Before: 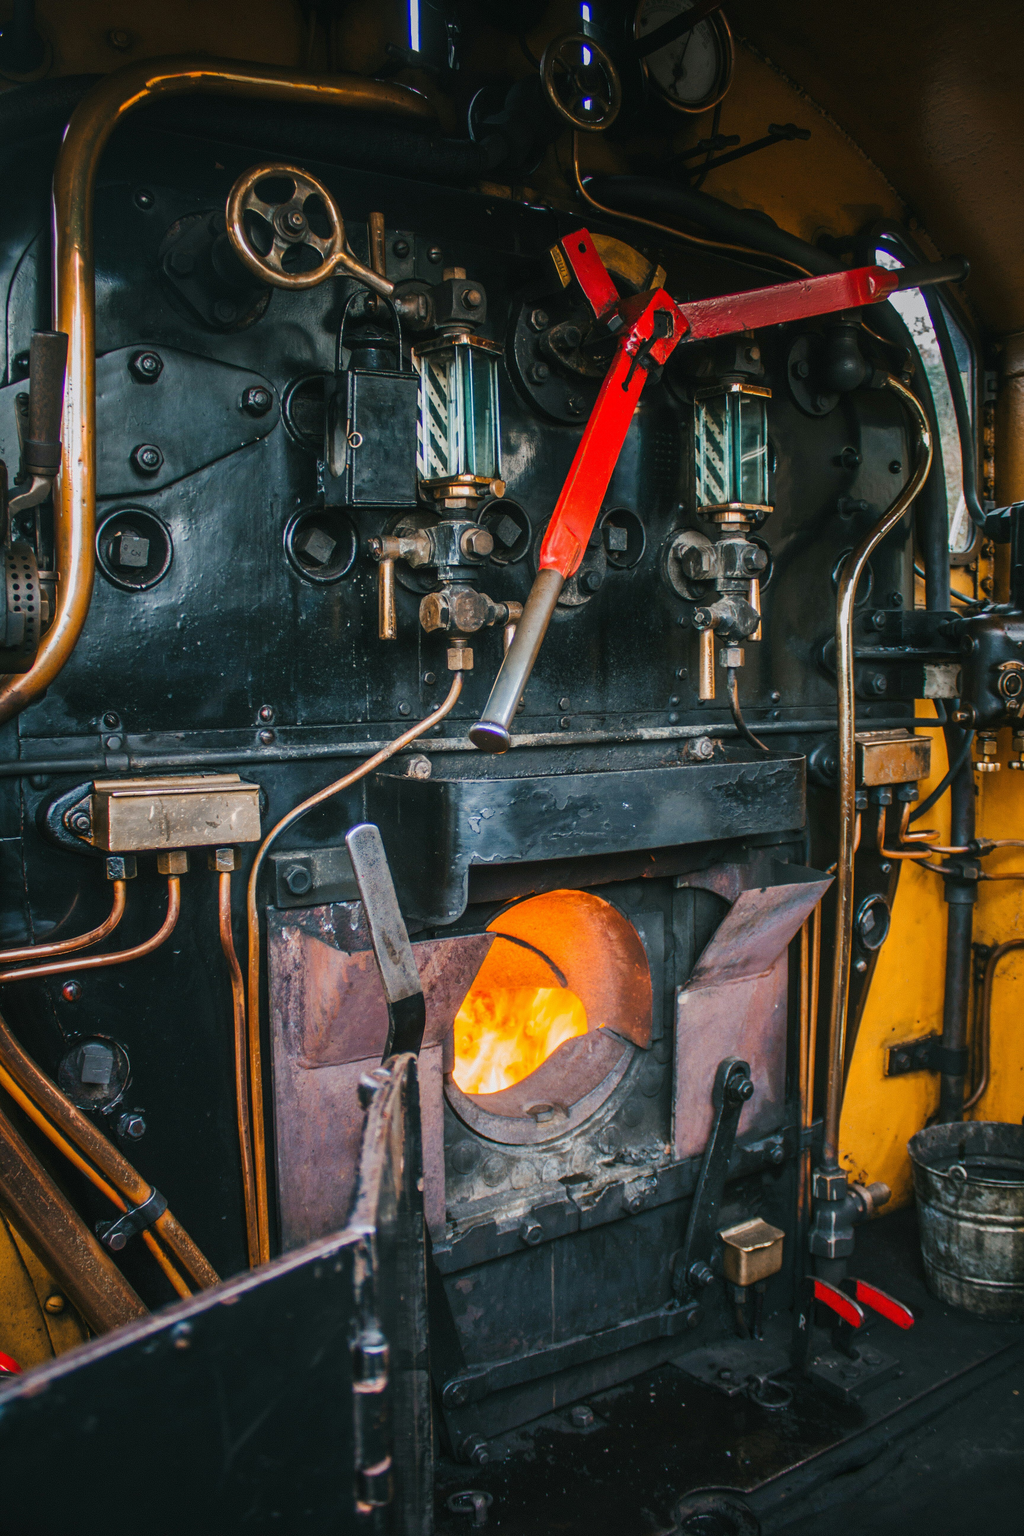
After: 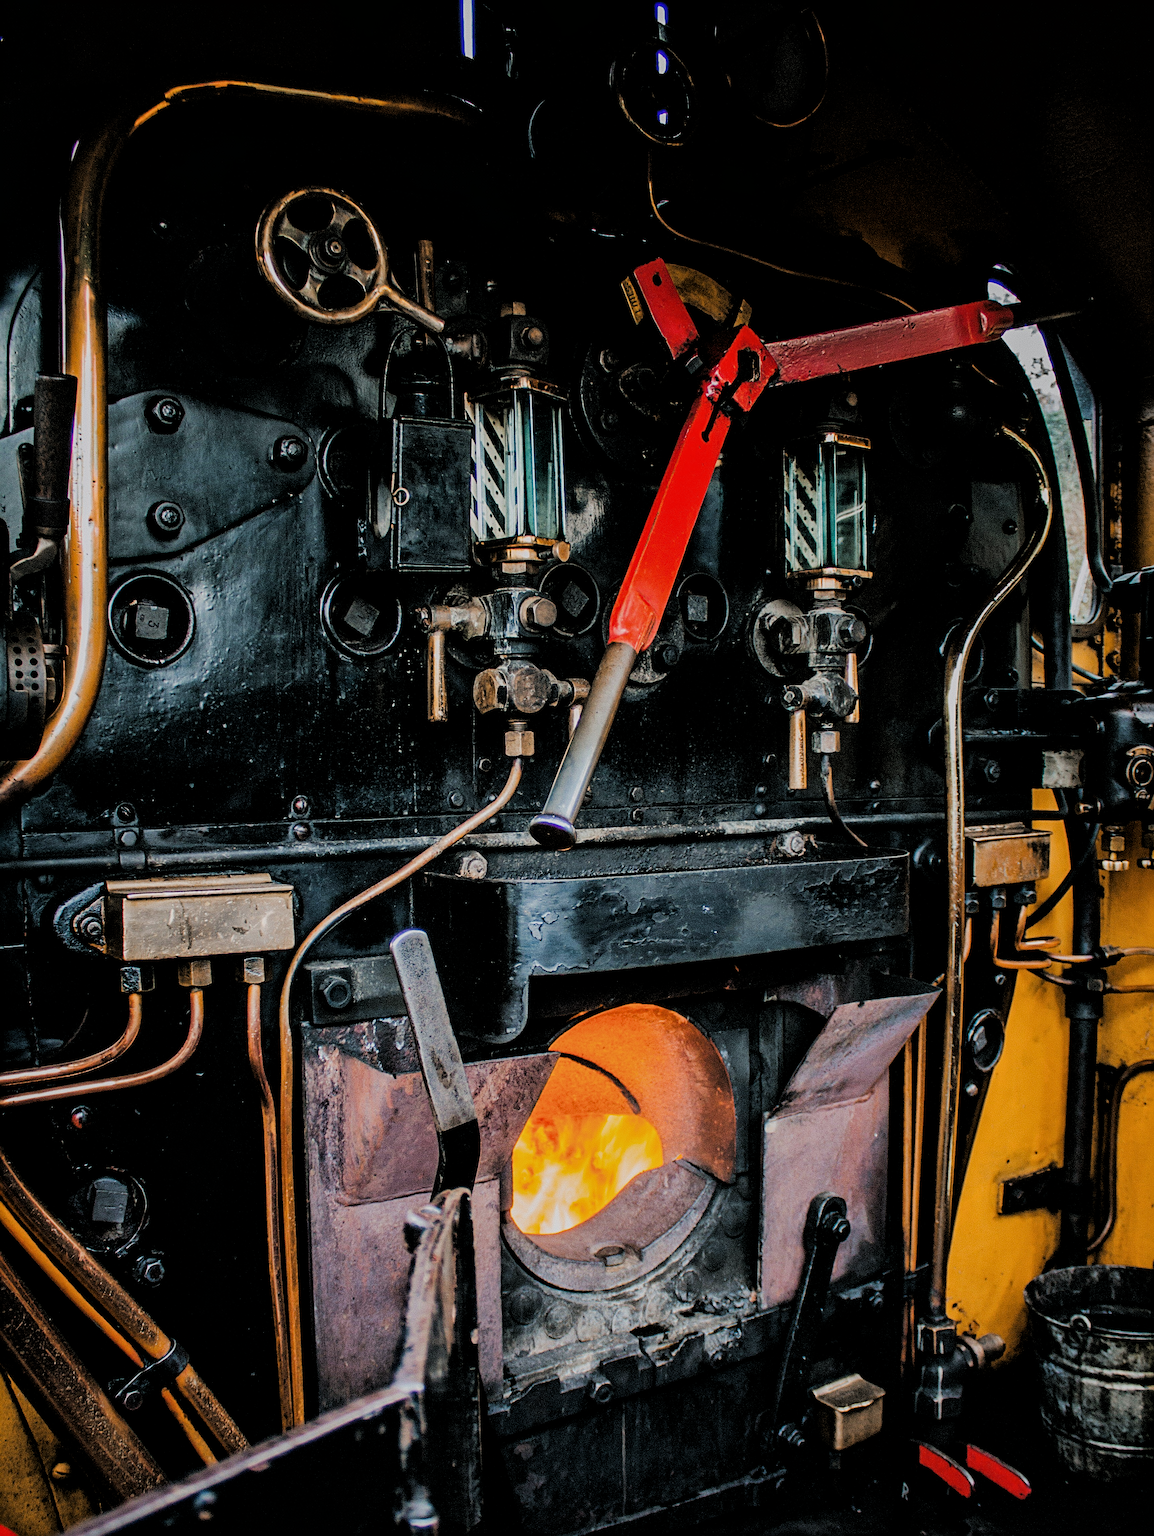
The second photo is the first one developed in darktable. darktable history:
filmic rgb: black relative exposure -2.84 EV, white relative exposure 4.56 EV, hardness 1.71, contrast 1.246
local contrast: mode bilateral grid, contrast 21, coarseness 51, detail 119%, midtone range 0.2
crop and rotate: top 0%, bottom 11.341%
sharpen: radius 3.997
